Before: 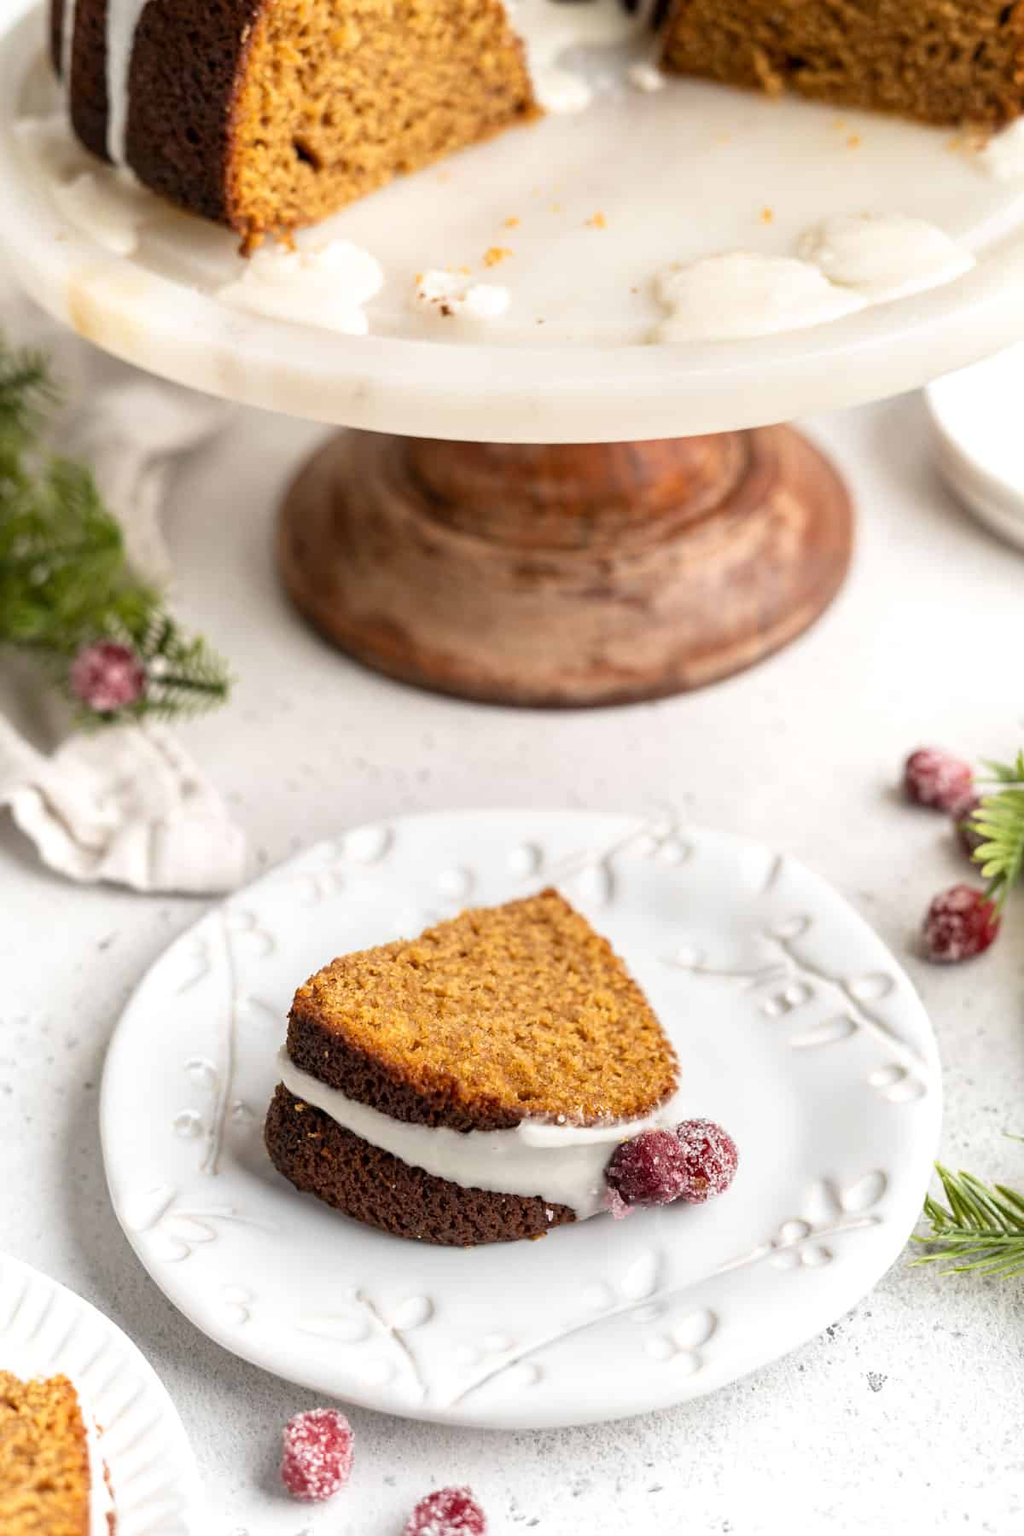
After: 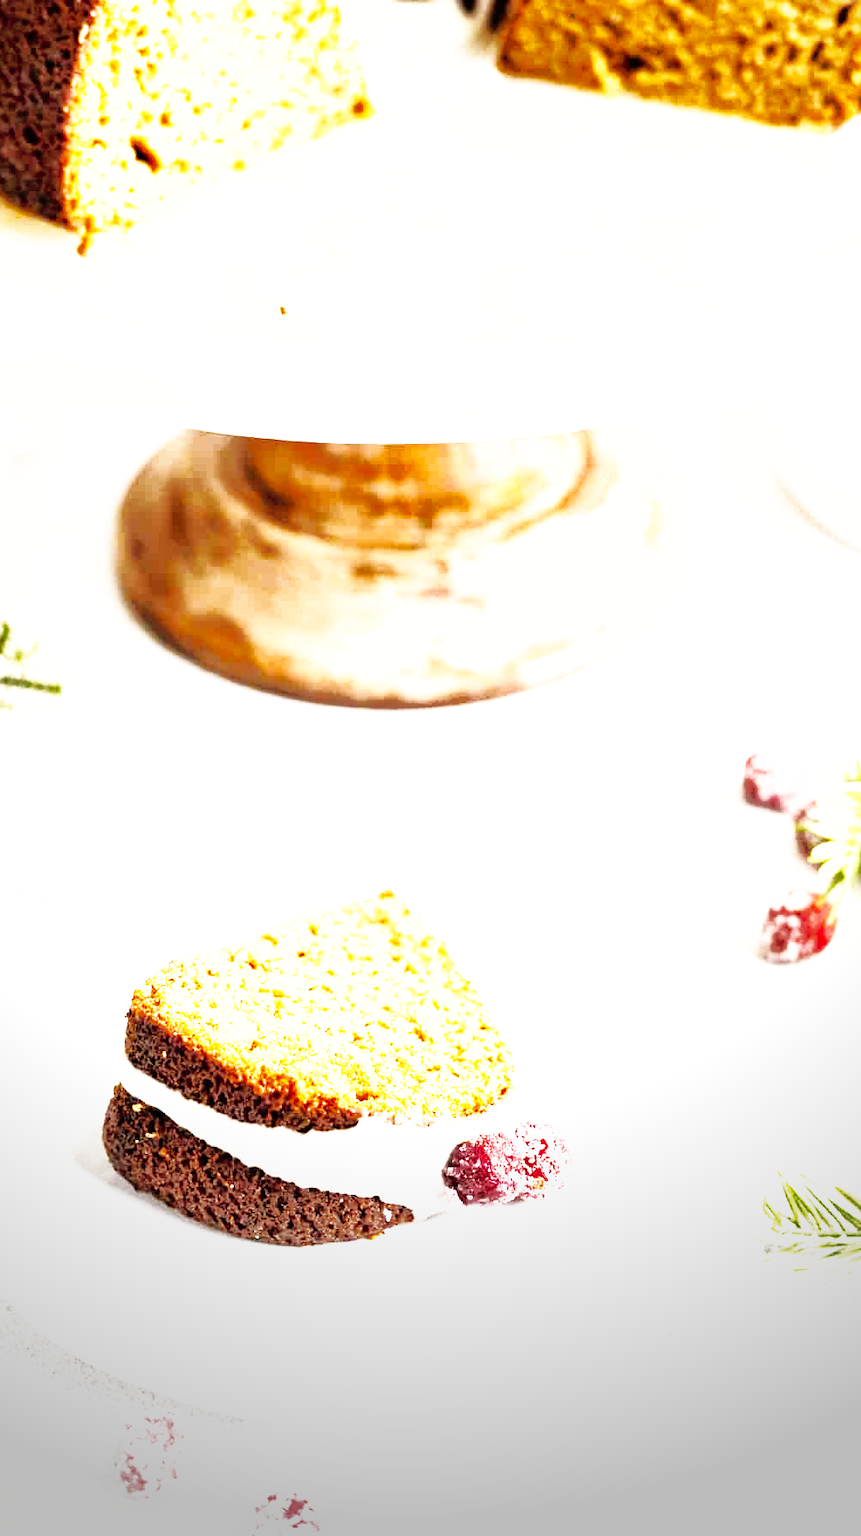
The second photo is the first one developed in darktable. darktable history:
shadows and highlights: on, module defaults
crop: left 15.89%
contrast brightness saturation: saturation -0.104
base curve: curves: ch0 [(0, 0) (0.007, 0.004) (0.027, 0.03) (0.046, 0.07) (0.207, 0.54) (0.442, 0.872) (0.673, 0.972) (1, 1)], preserve colors none
vignetting: center (-0.066, -0.318)
tone equalizer: -8 EV -0.715 EV, -7 EV -0.723 EV, -6 EV -0.617 EV, -5 EV -0.392 EV, -3 EV 0.376 EV, -2 EV 0.6 EV, -1 EV 0.693 EV, +0 EV 0.777 EV, edges refinement/feathering 500, mask exposure compensation -1.57 EV, preserve details no
exposure: black level correction 0.001, exposure 1.325 EV, compensate highlight preservation false
